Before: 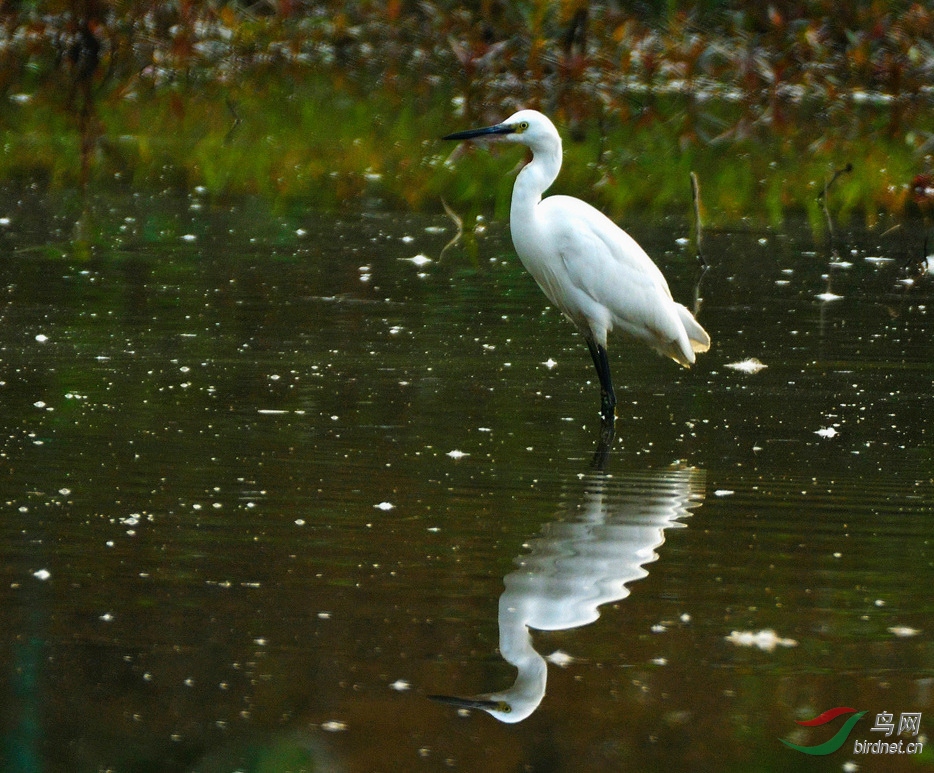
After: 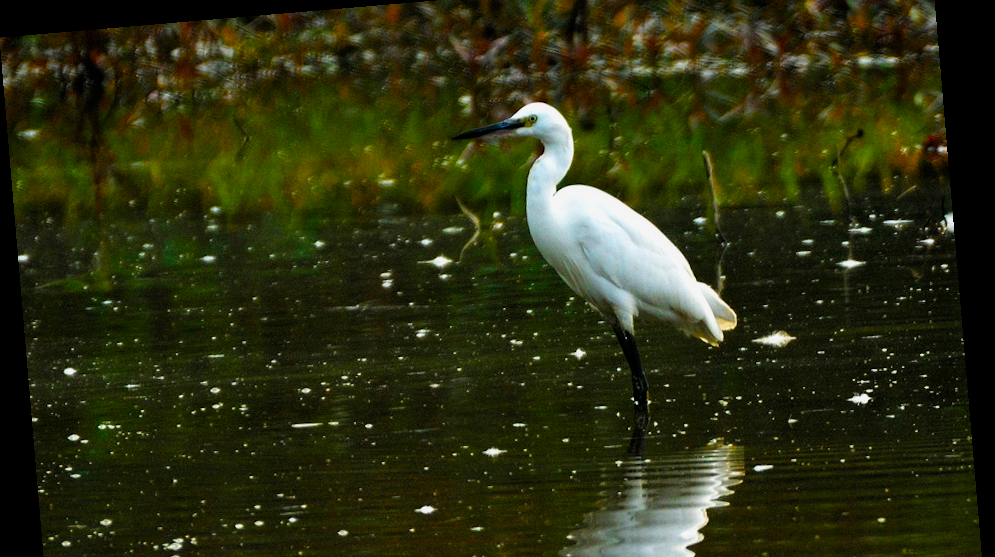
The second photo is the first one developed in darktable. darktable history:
rotate and perspective: rotation -4.86°, automatic cropping off
crop and rotate: top 4.848%, bottom 29.503%
filmic rgb: black relative exposure -12 EV, white relative exposure 2.8 EV, threshold 3 EV, target black luminance 0%, hardness 8.06, latitude 70.41%, contrast 1.14, highlights saturation mix 10%, shadows ↔ highlights balance -0.388%, color science v4 (2020), iterations of high-quality reconstruction 10, contrast in shadows soft, contrast in highlights soft, enable highlight reconstruction true
